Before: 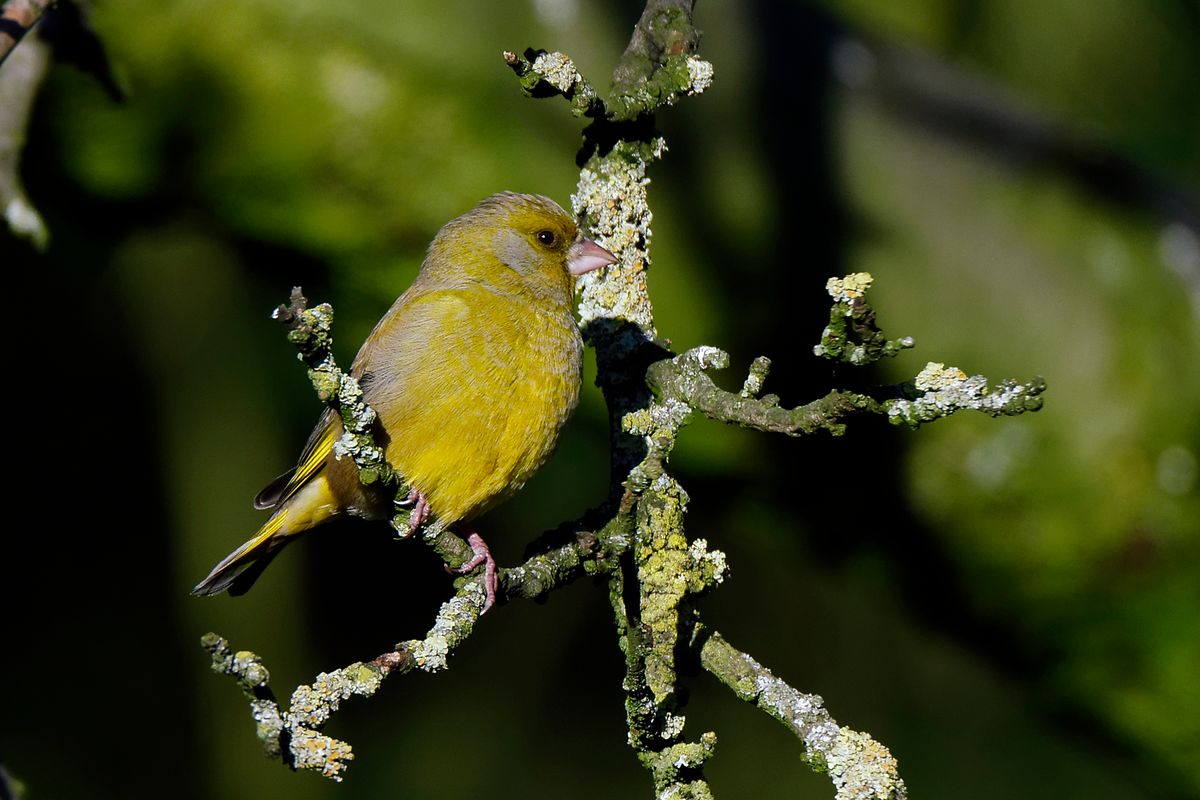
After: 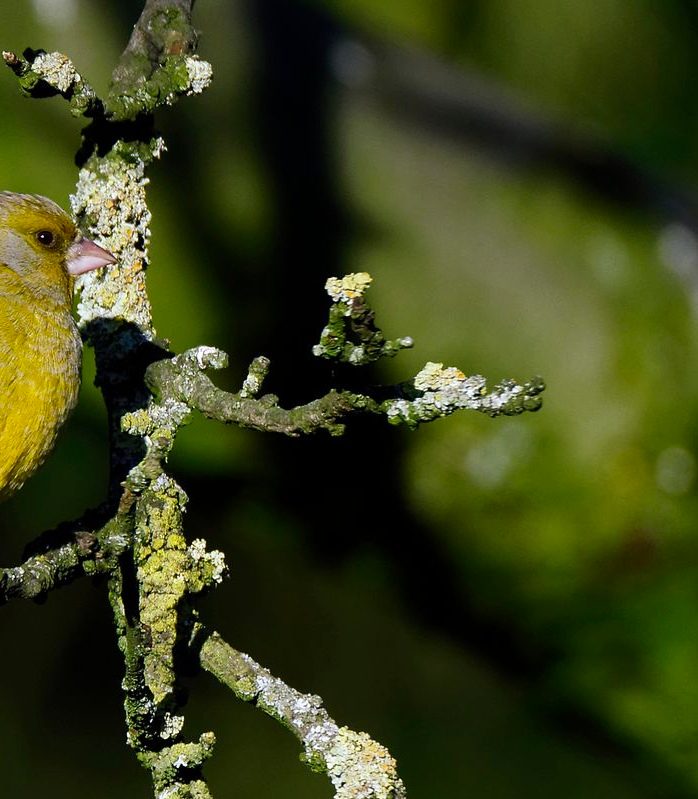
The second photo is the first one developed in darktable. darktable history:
contrast brightness saturation: contrast 0.099, brightness 0.025, saturation 0.091
crop: left 41.814%
